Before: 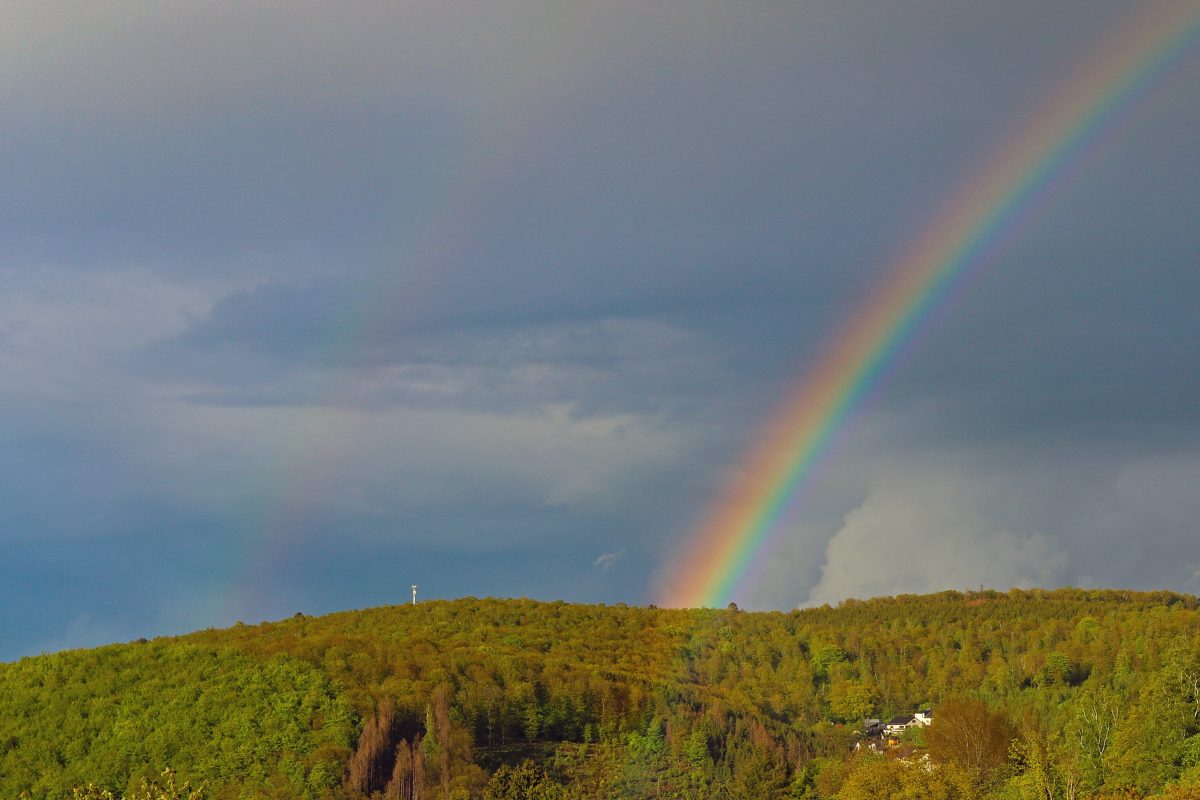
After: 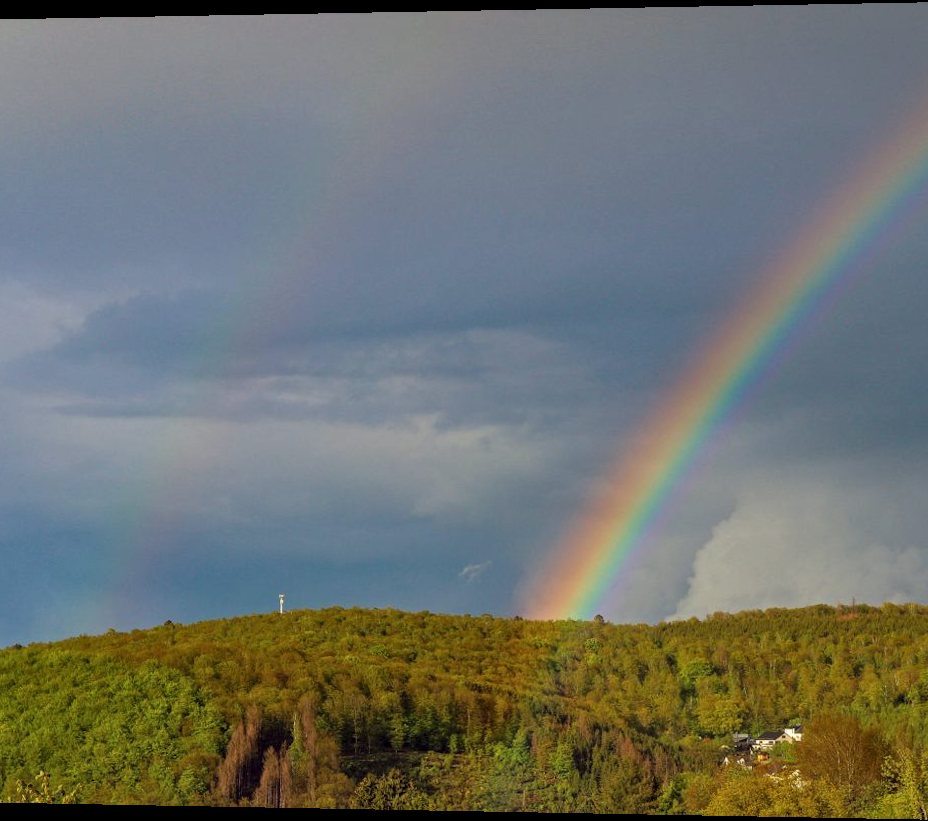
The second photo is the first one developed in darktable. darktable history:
crop: left 9.88%, right 12.664%
local contrast: detail 130%
rotate and perspective: lens shift (horizontal) -0.055, automatic cropping off
